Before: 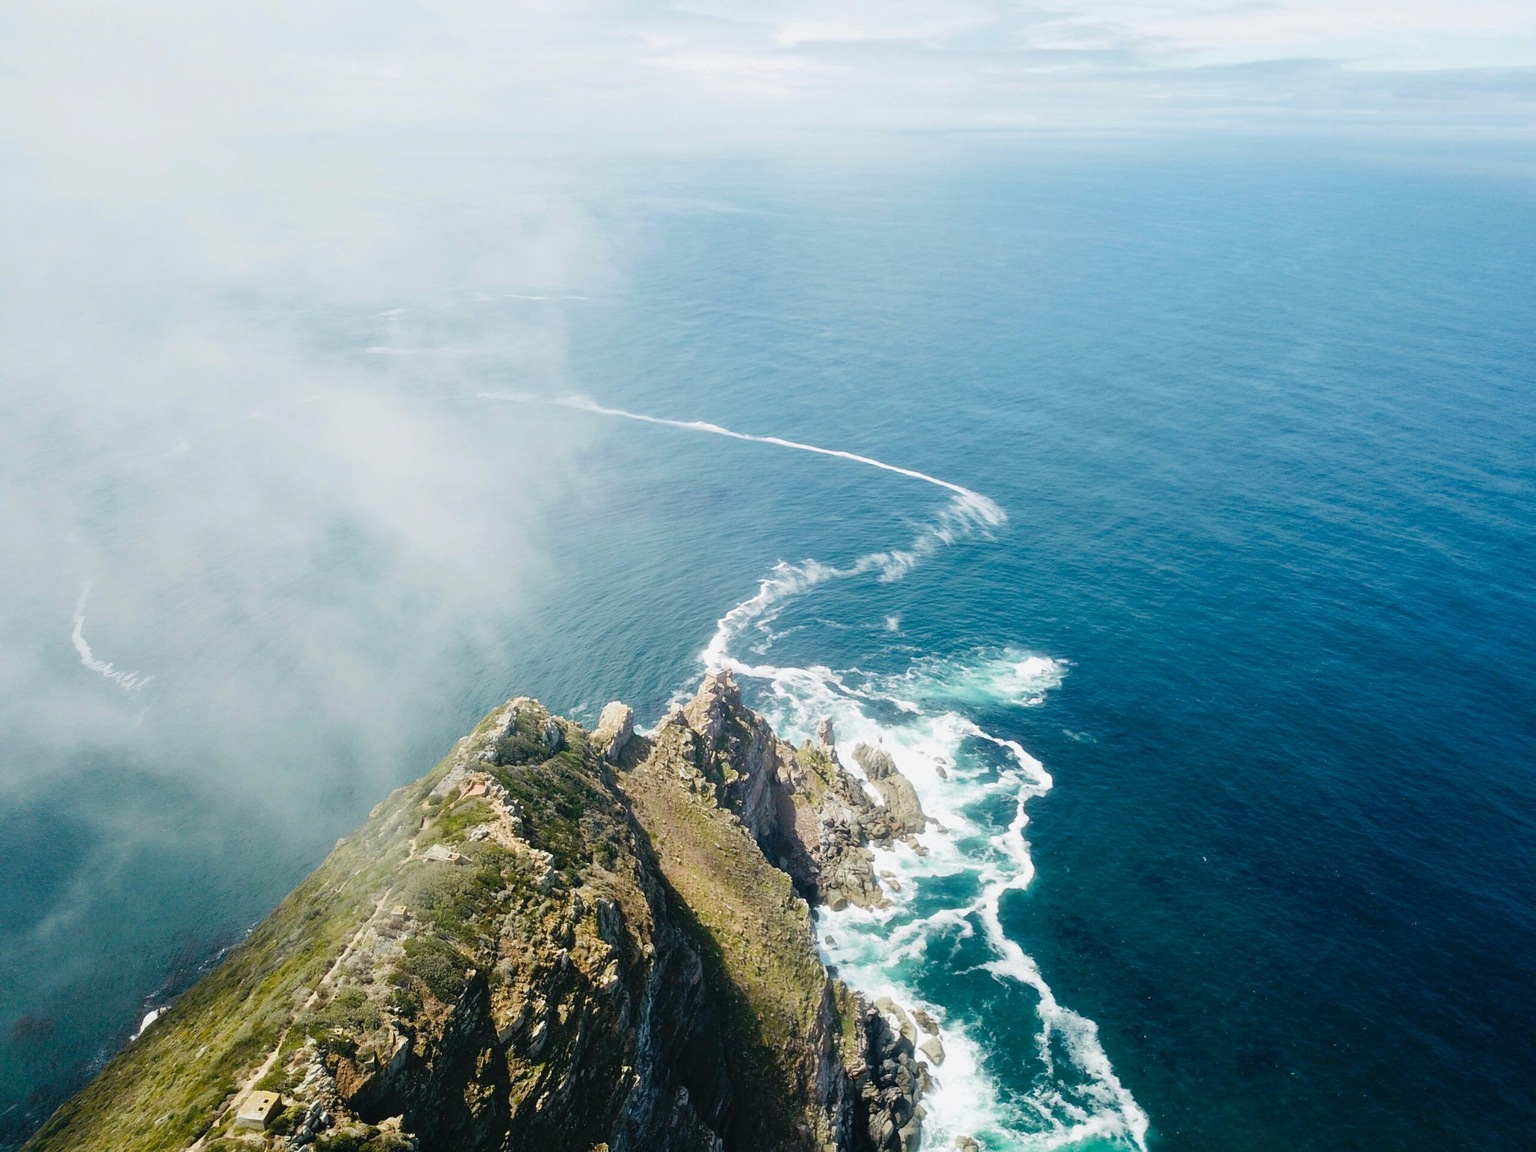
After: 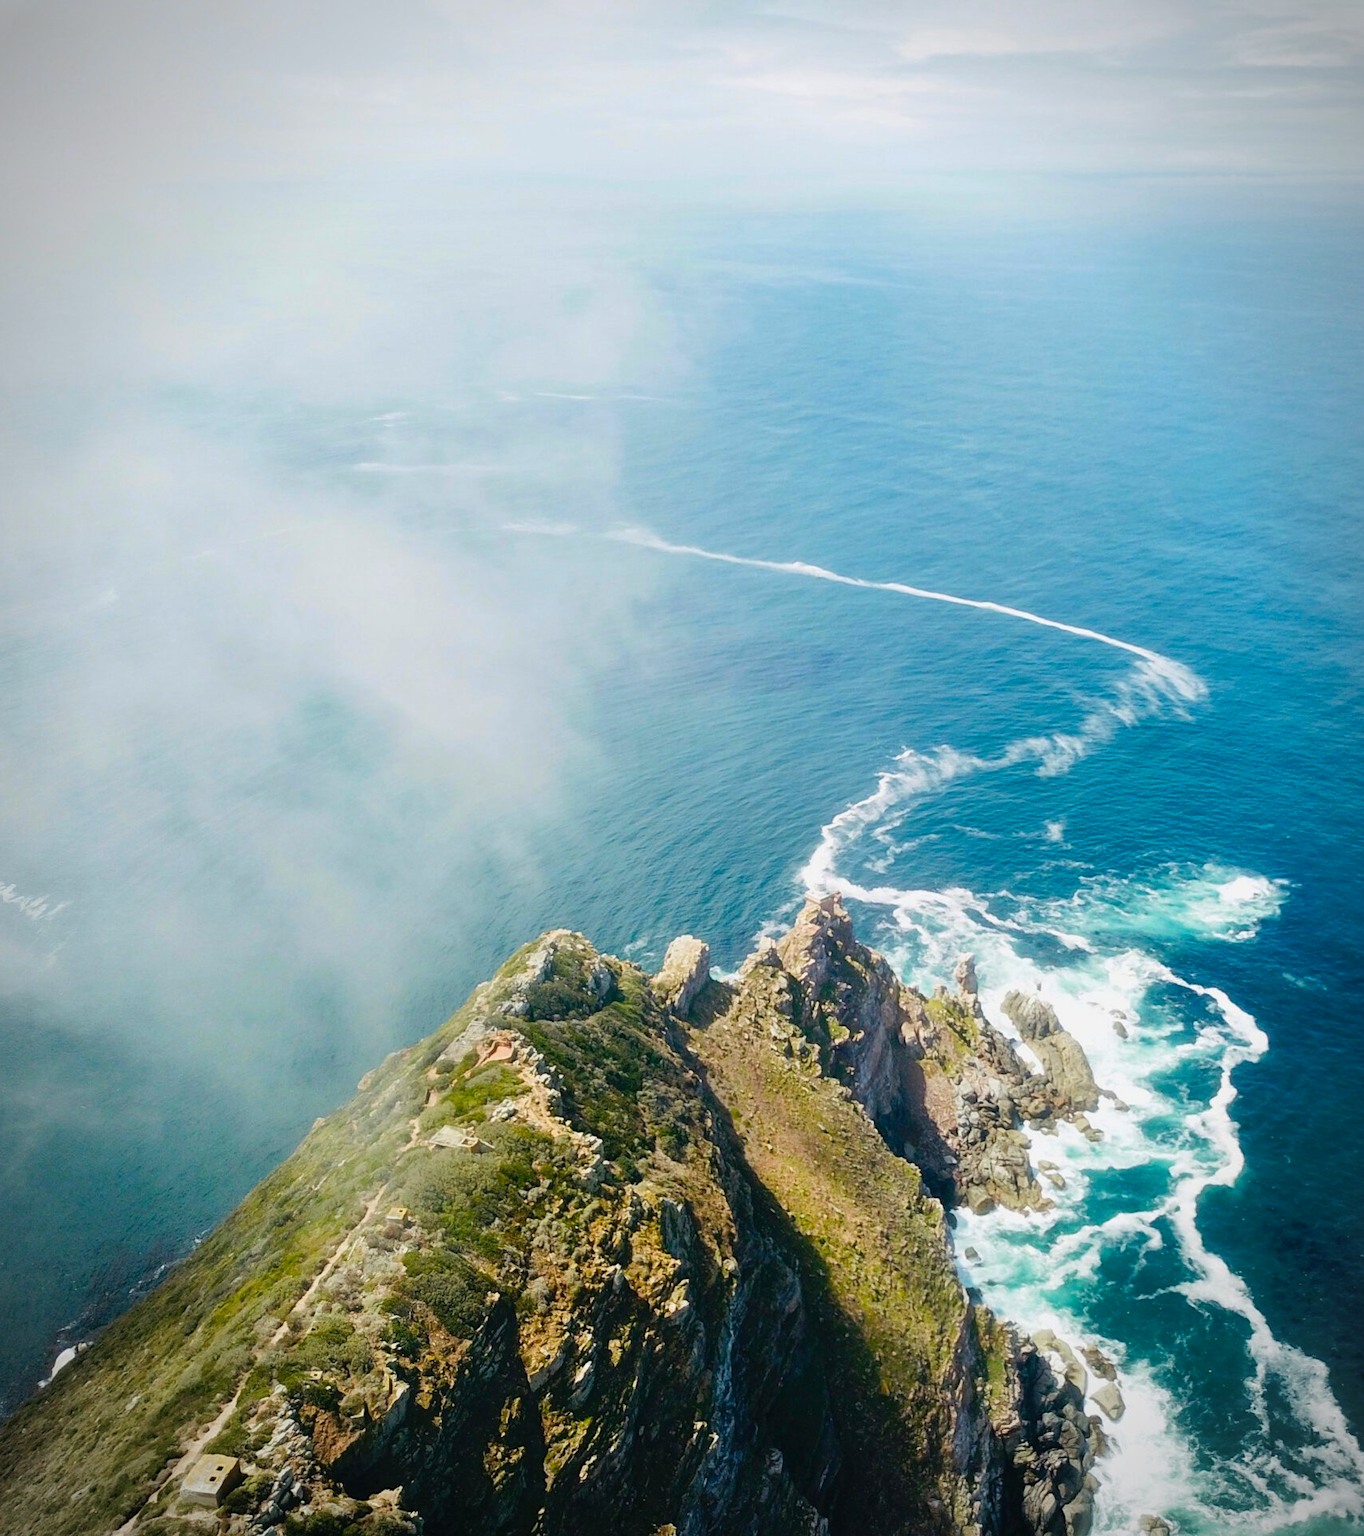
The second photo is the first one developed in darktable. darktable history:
vignetting: fall-off start 87%, automatic ratio true
crop and rotate: left 6.617%, right 26.717%
contrast brightness saturation: brightness -0.02, saturation 0.35
